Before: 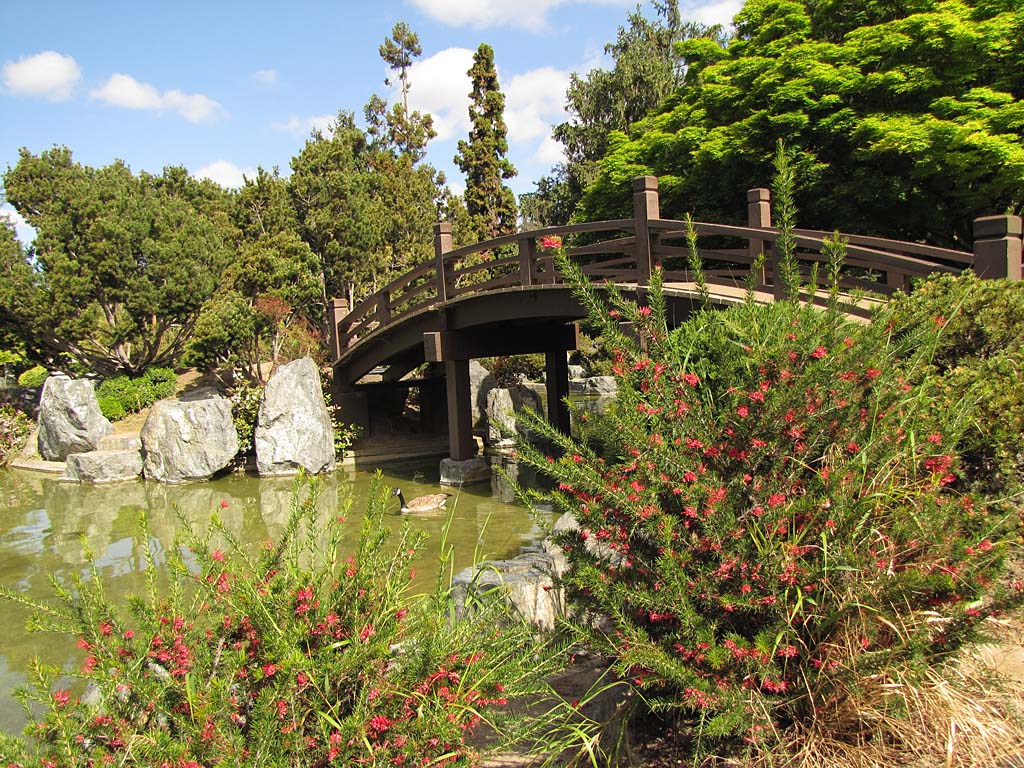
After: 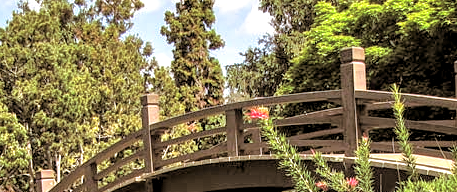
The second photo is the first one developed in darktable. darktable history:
crop: left 28.64%, top 16.832%, right 26.637%, bottom 58.055%
local contrast: detail 150%
tone equalizer: -7 EV 0.15 EV, -6 EV 0.6 EV, -5 EV 1.15 EV, -4 EV 1.33 EV, -3 EV 1.15 EV, -2 EV 0.6 EV, -1 EV 0.15 EV, mask exposure compensation -0.5 EV
split-toning: shadows › hue 32.4°, shadows › saturation 0.51, highlights › hue 180°, highlights › saturation 0, balance -60.17, compress 55.19%
base curve: curves: ch0 [(0, 0) (0.283, 0.295) (1, 1)], preserve colors none
